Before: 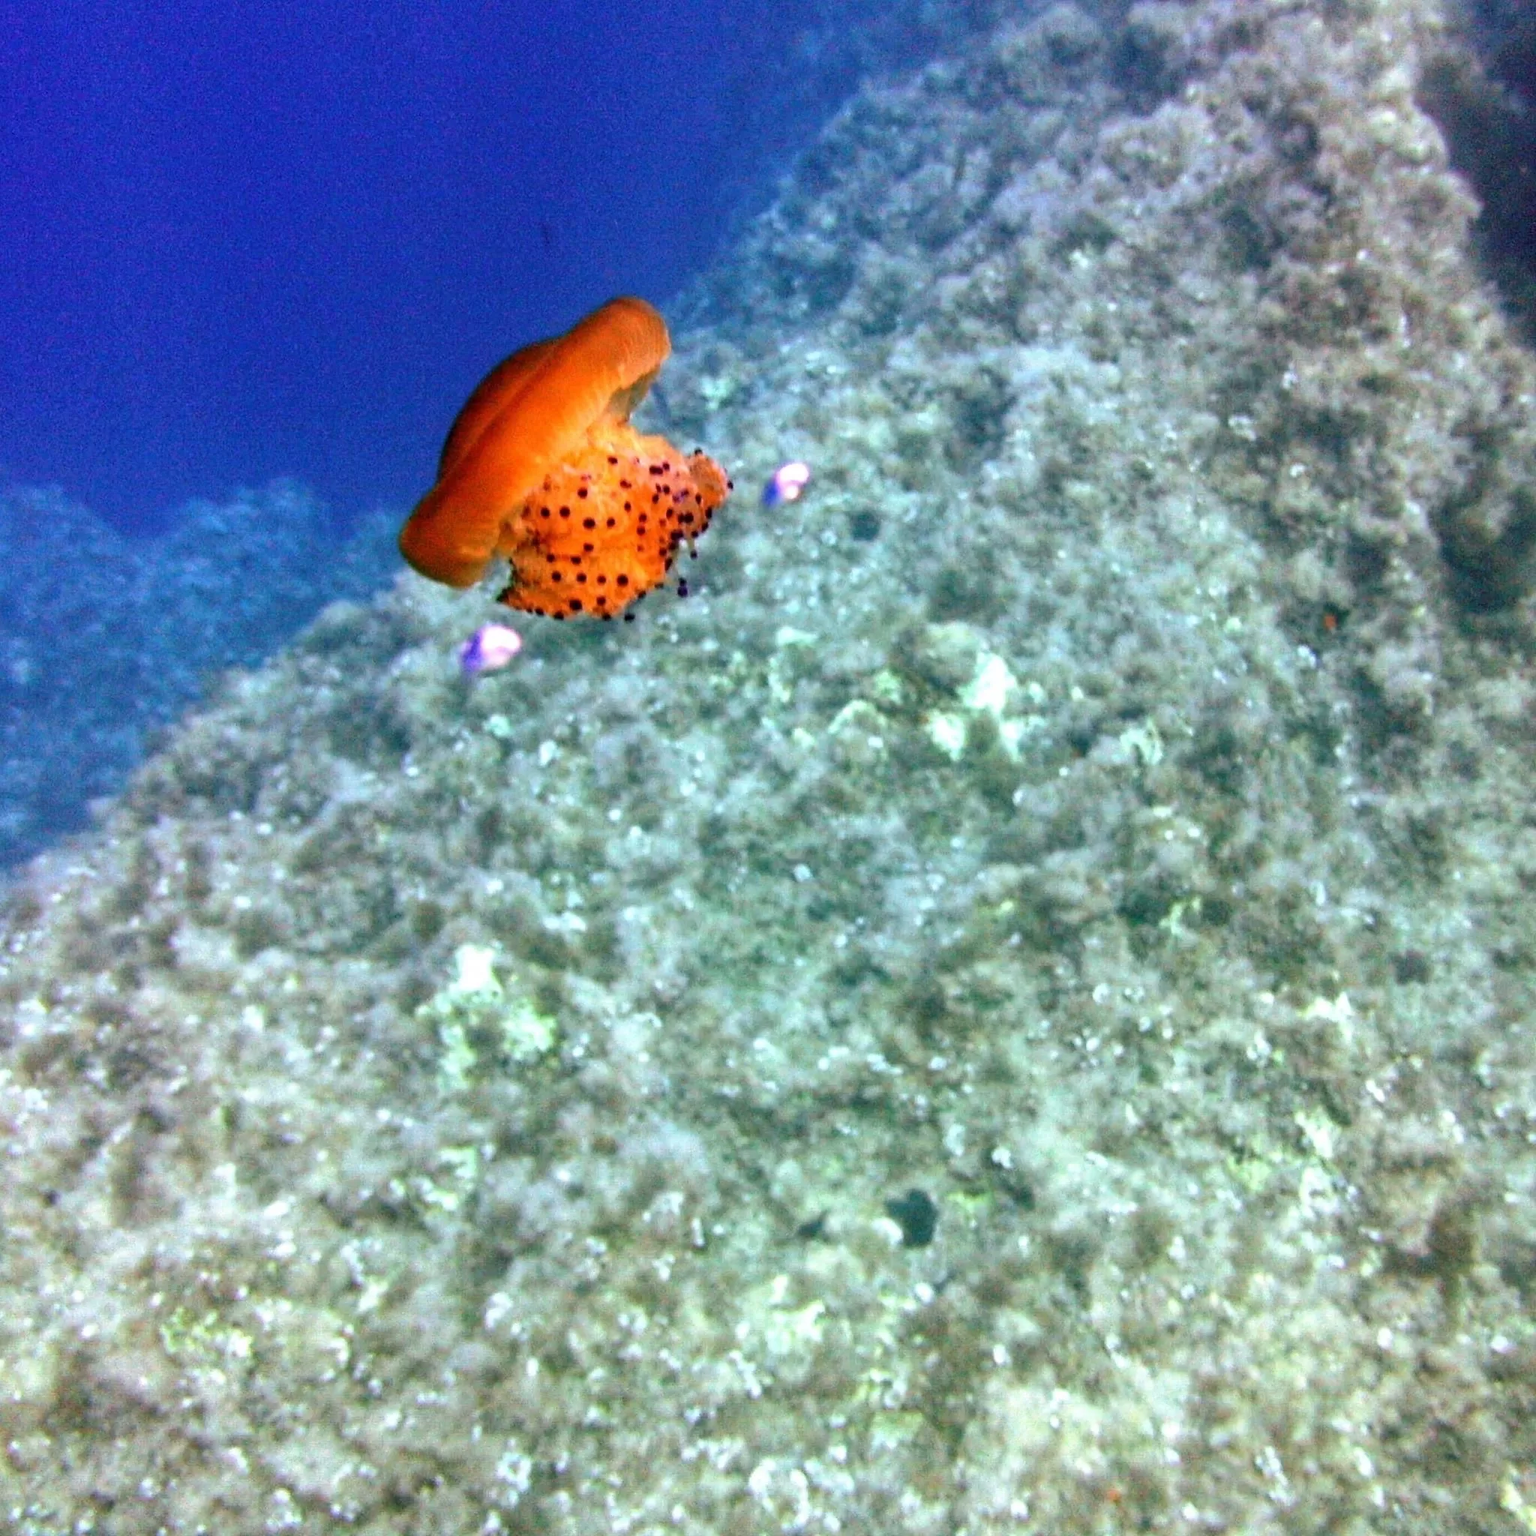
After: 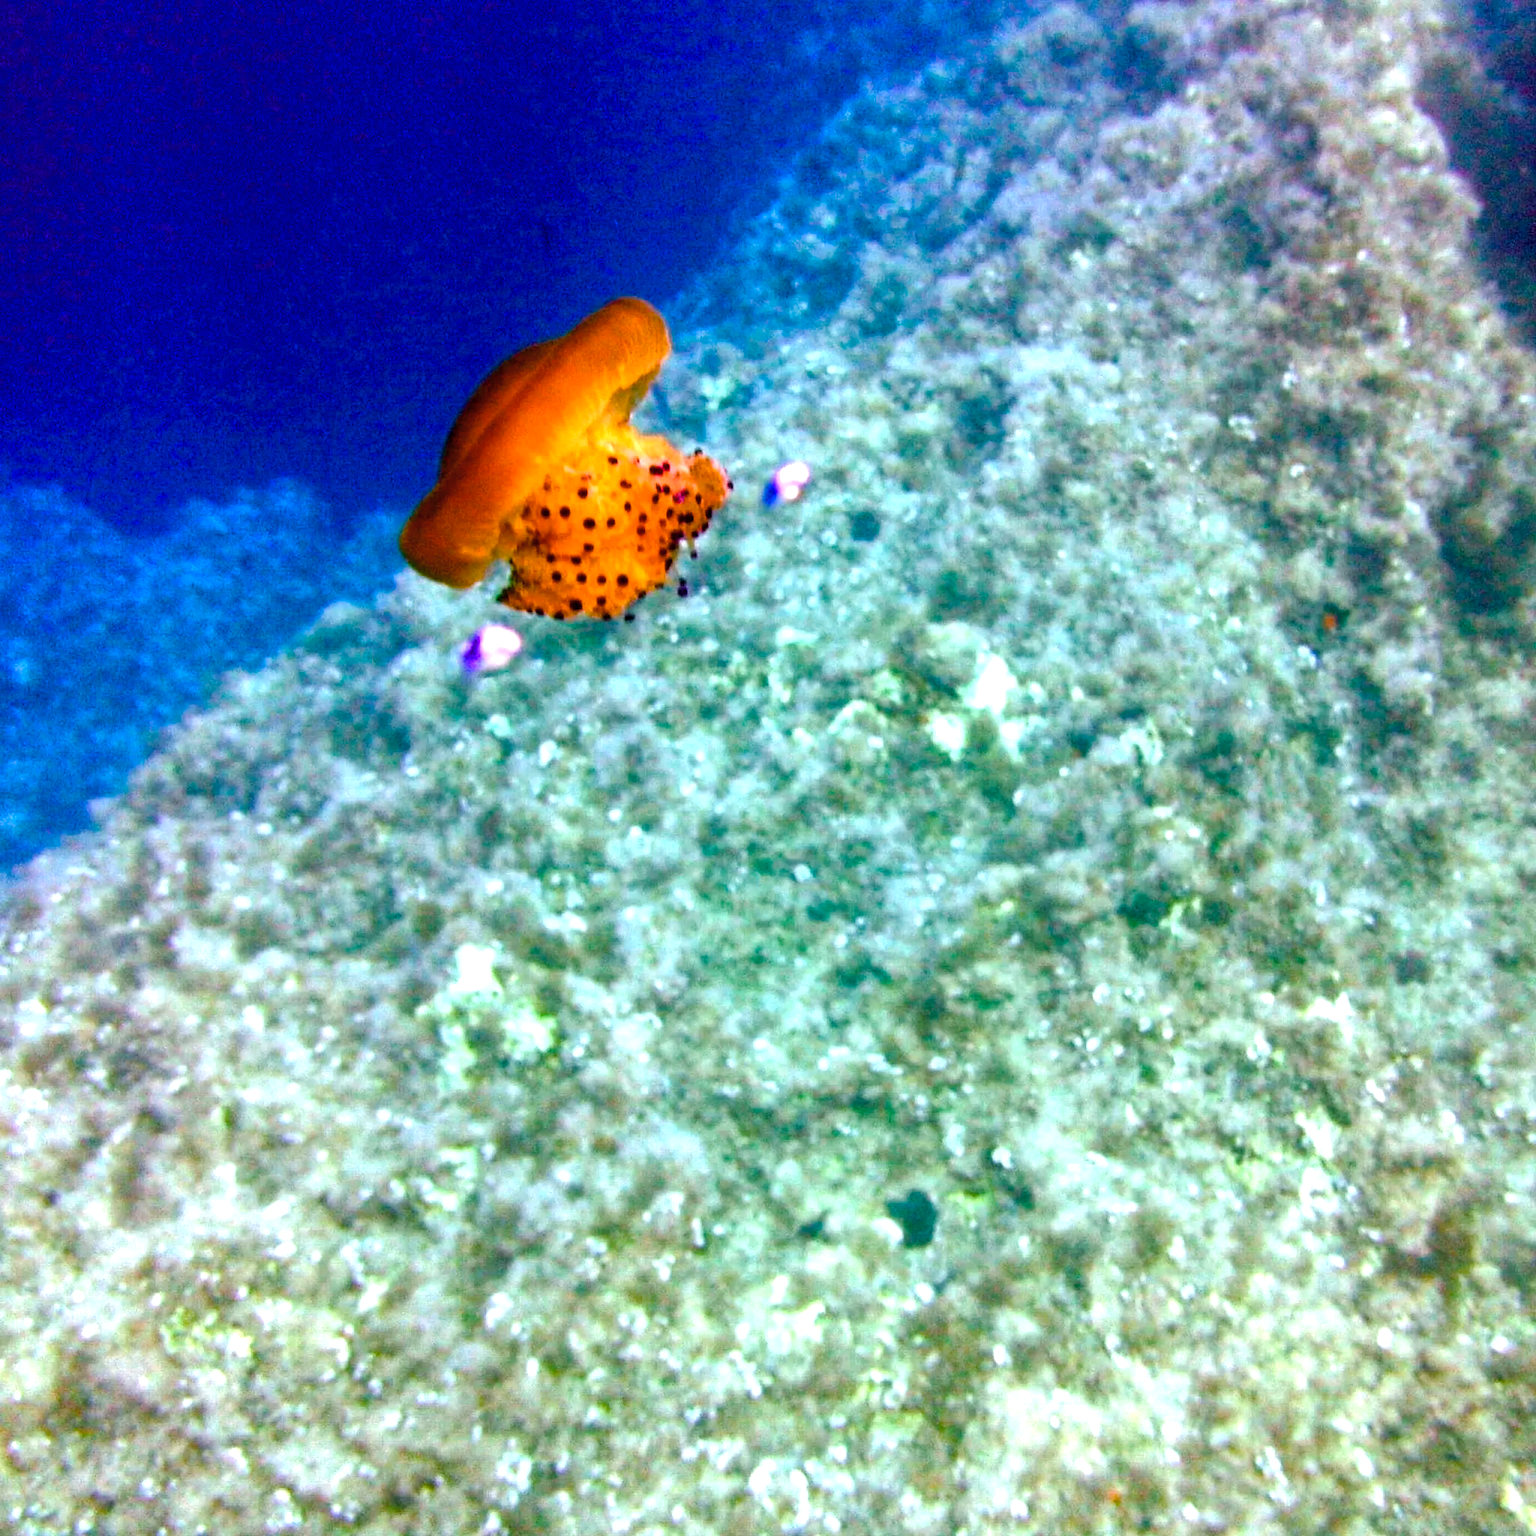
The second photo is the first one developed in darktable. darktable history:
contrast brightness saturation: saturation -0.17
color balance rgb: linear chroma grading › shadows 10%, linear chroma grading › highlights 10%, linear chroma grading › global chroma 15%, linear chroma grading › mid-tones 15%, perceptual saturation grading › global saturation 40%, perceptual saturation grading › highlights -25%, perceptual saturation grading › mid-tones 35%, perceptual saturation grading › shadows 35%, perceptual brilliance grading › global brilliance 11.29%, global vibrance 11.29%
